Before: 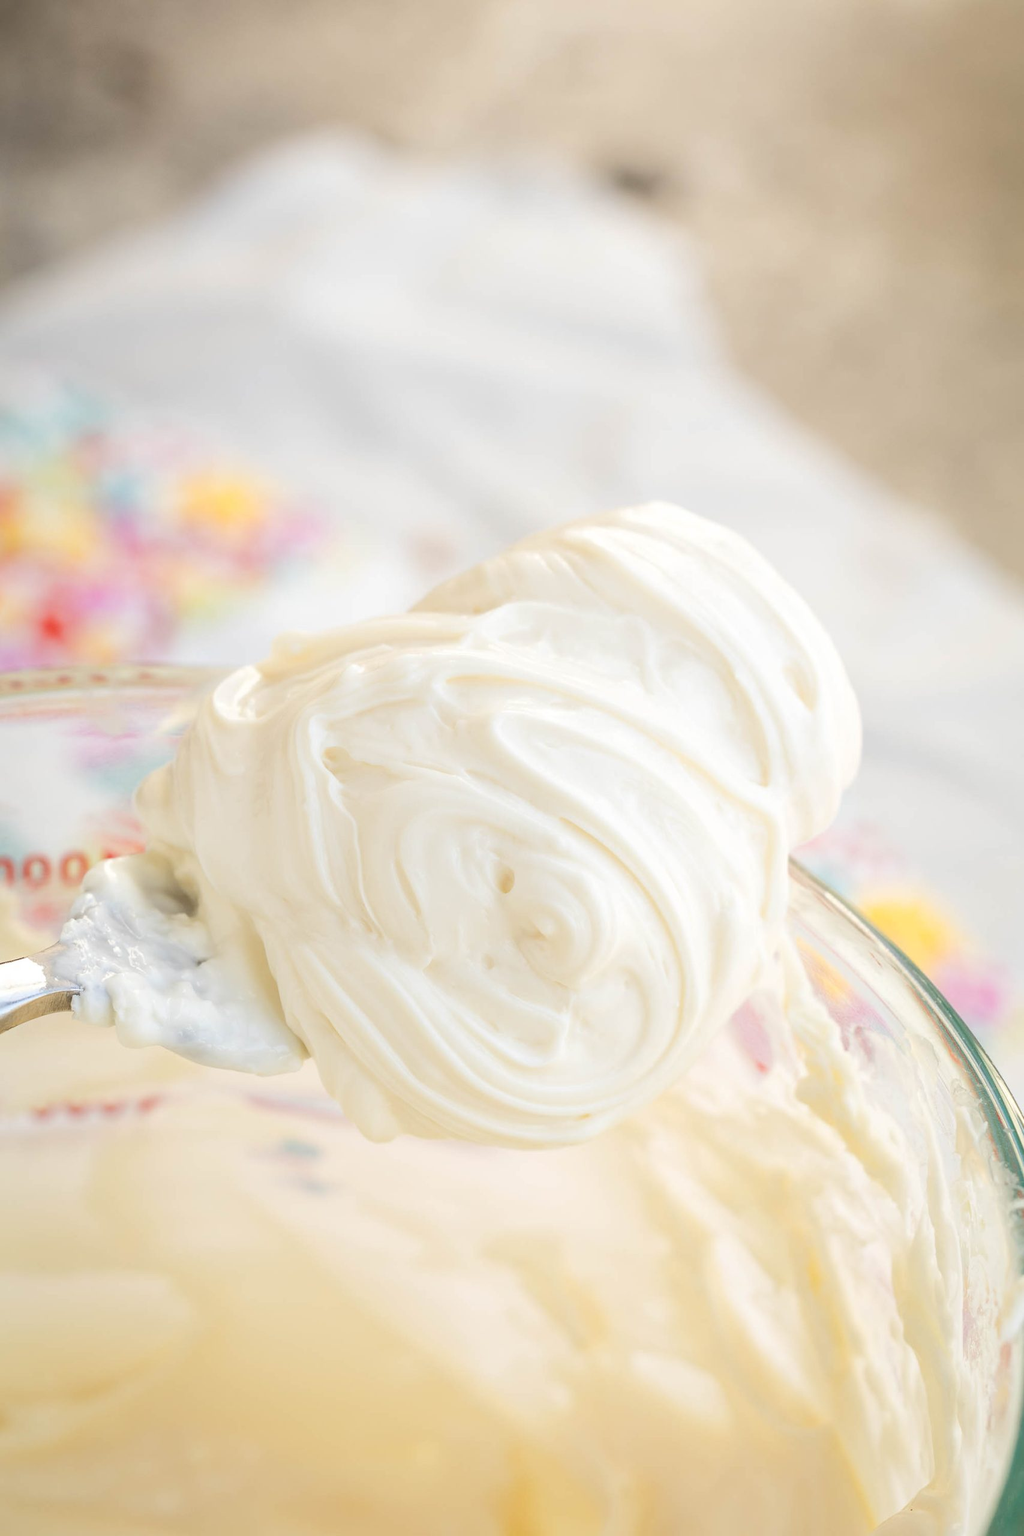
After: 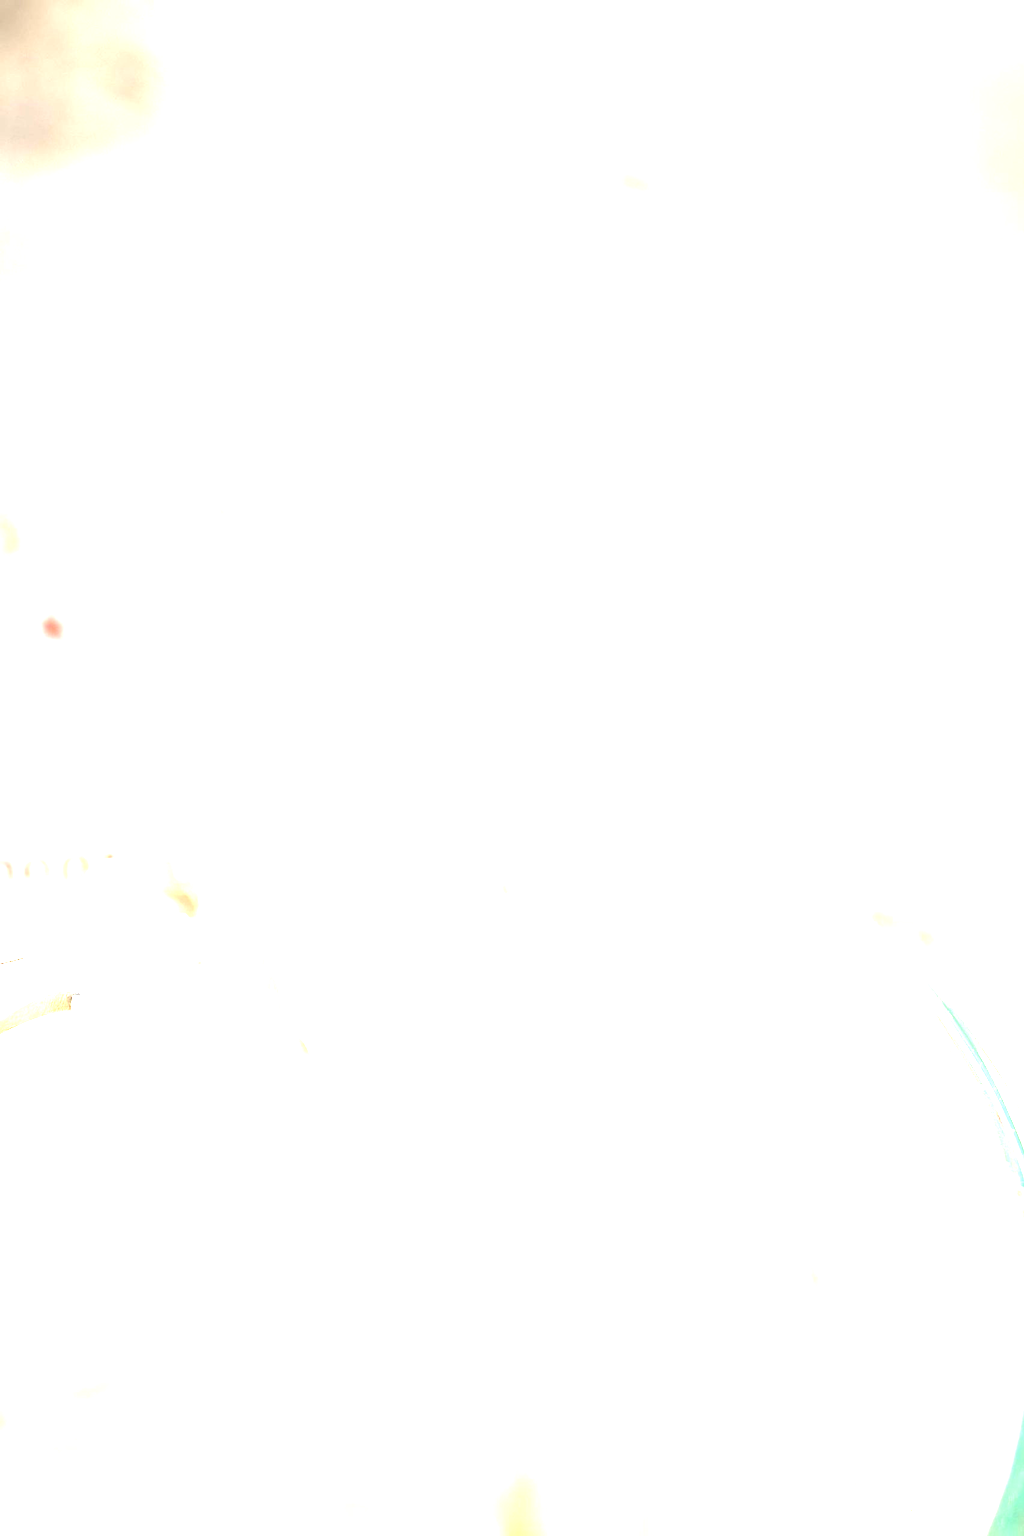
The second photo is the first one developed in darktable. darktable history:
exposure: black level correction 0, exposure 2.337 EV, compensate highlight preservation false
